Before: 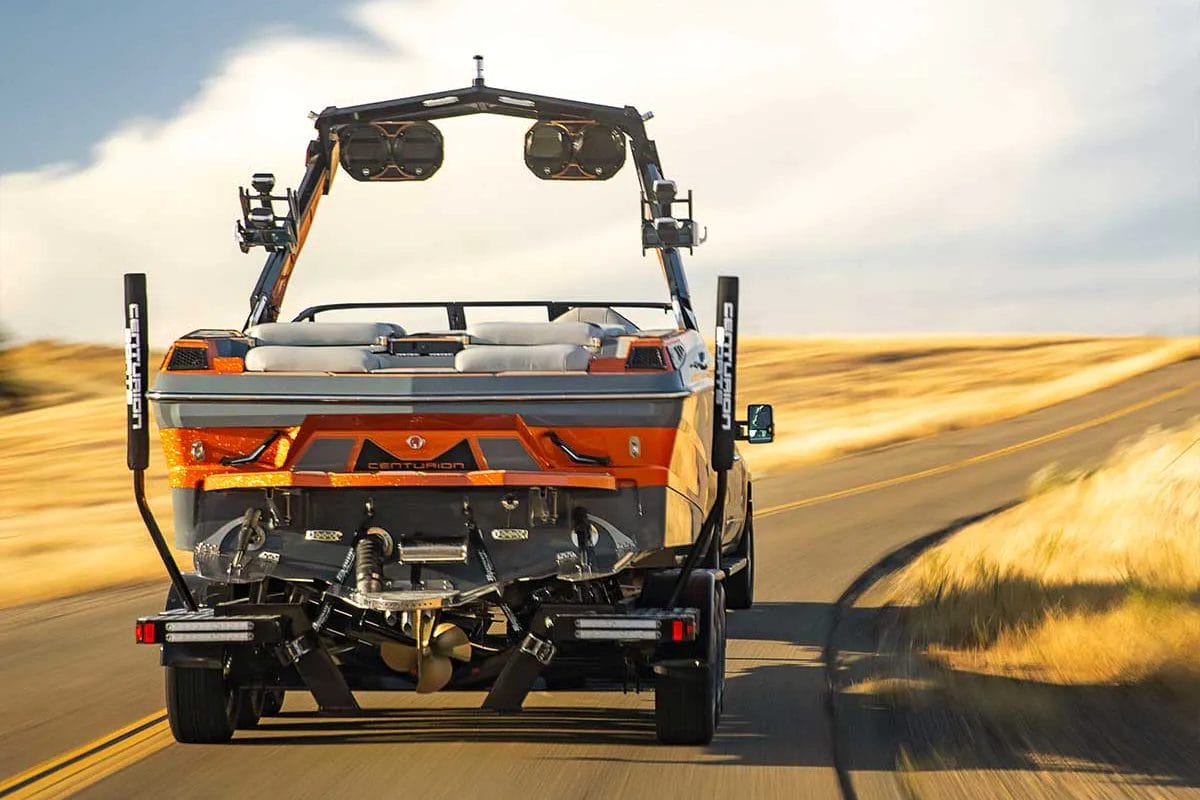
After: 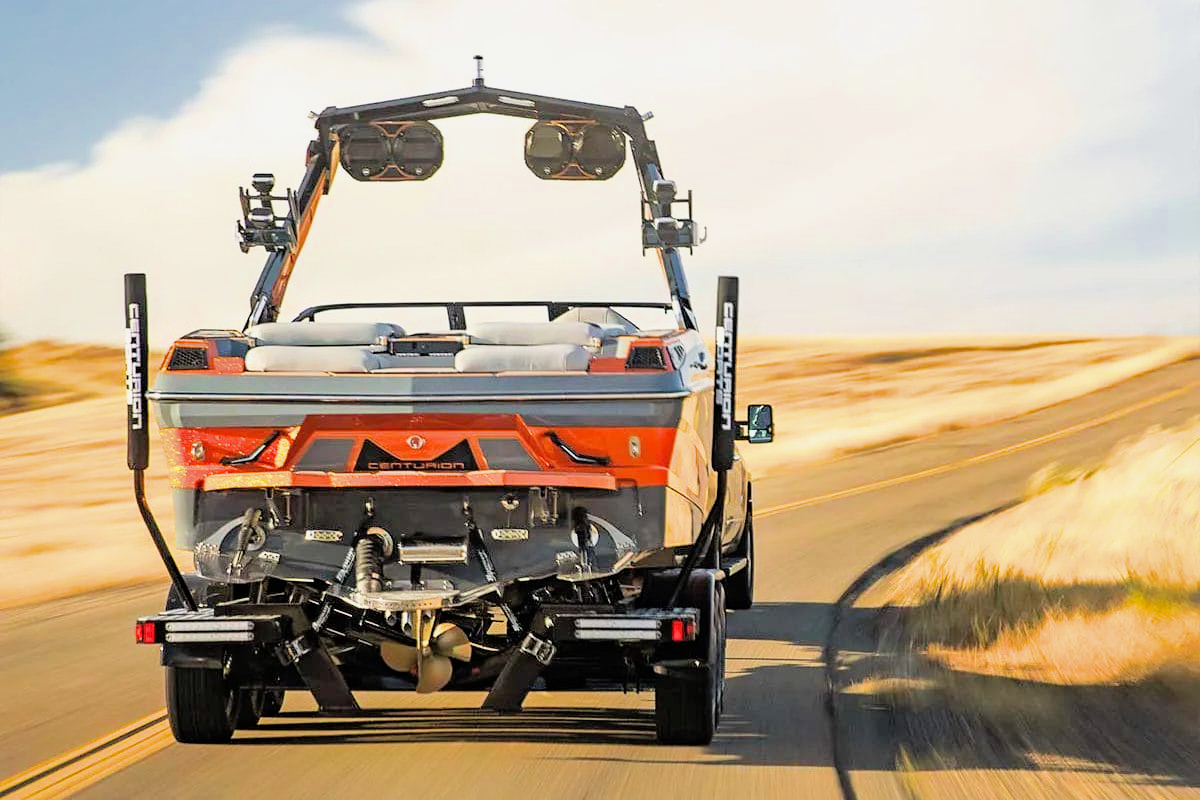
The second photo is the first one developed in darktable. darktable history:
exposure: black level correction 0, exposure 1.105 EV, compensate highlight preservation false
shadows and highlights: on, module defaults
filmic rgb: black relative exposure -7.65 EV, white relative exposure 4.56 EV, hardness 3.61, contrast 1.265
